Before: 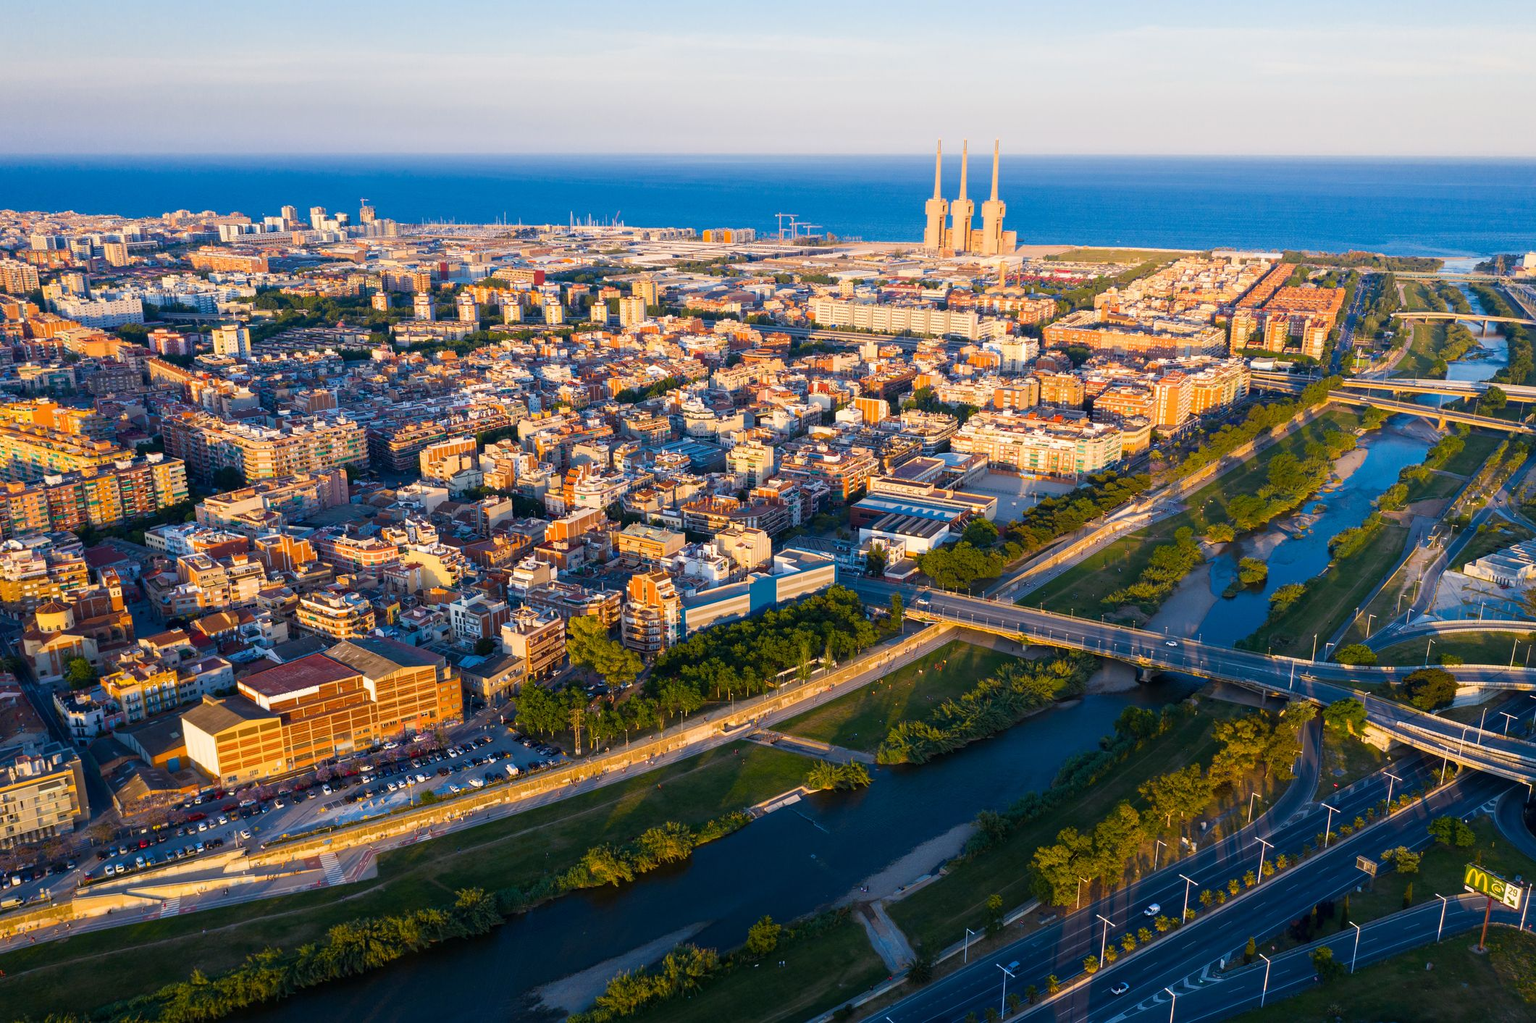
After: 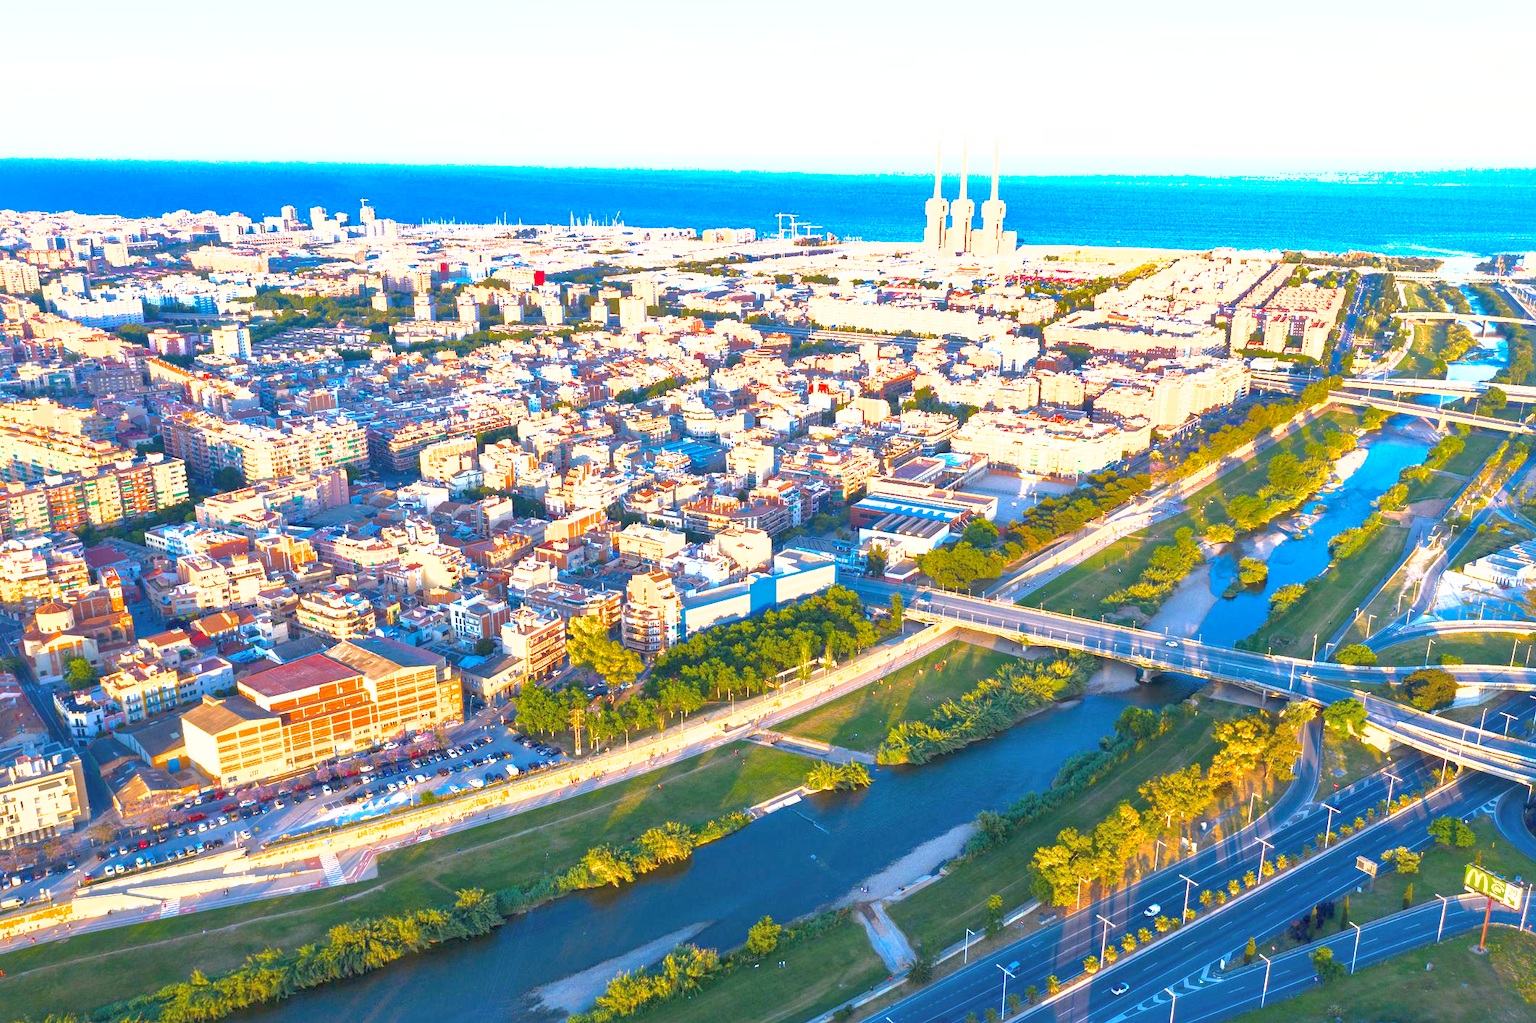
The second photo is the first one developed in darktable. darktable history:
tone equalizer: -8 EV 1 EV, -7 EV 1 EV, -6 EV 1 EV, -5 EV 1 EV, -4 EV 1 EV, -3 EV 0.75 EV, -2 EV 0.5 EV, -1 EV 0.25 EV
shadows and highlights: shadows 60, highlights -60
exposure: black level correction 0, exposure 1.9 EV, compensate highlight preservation false
